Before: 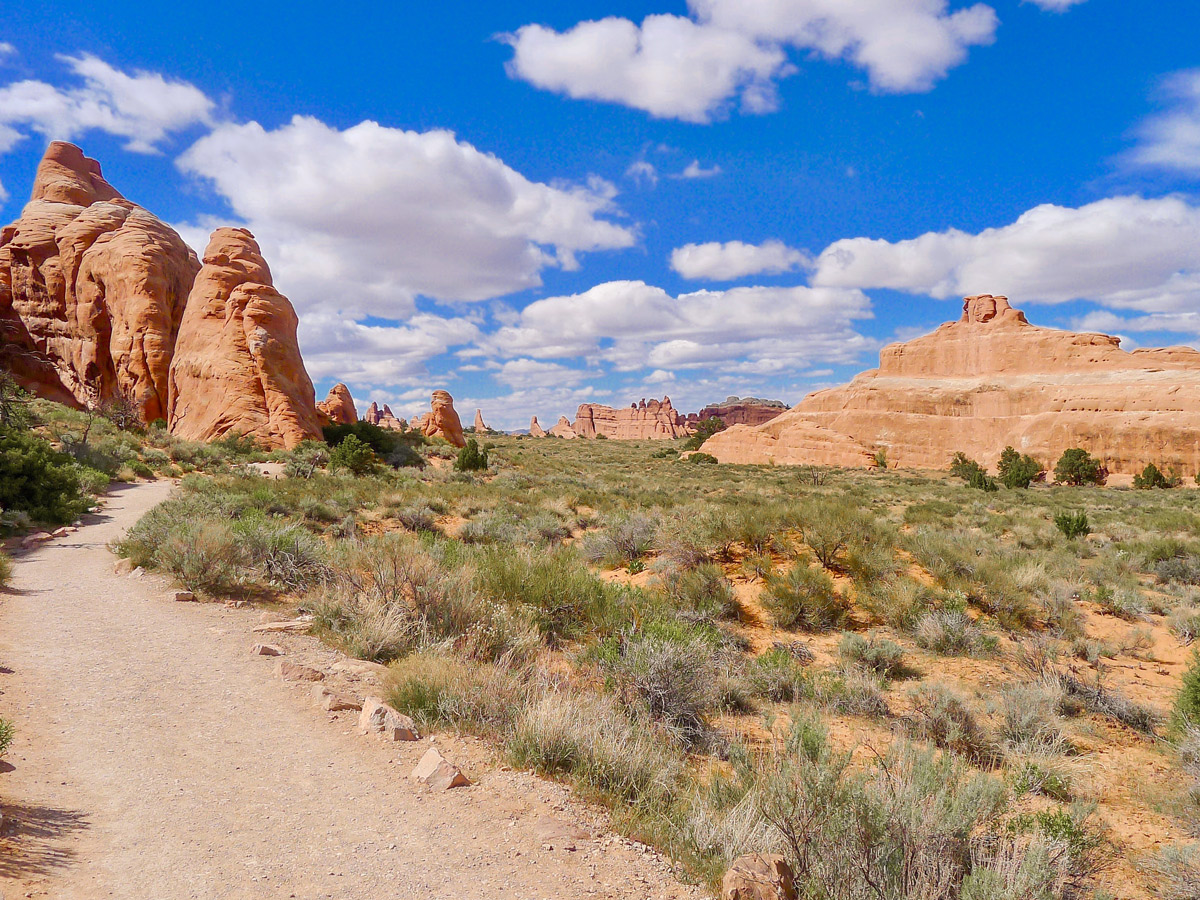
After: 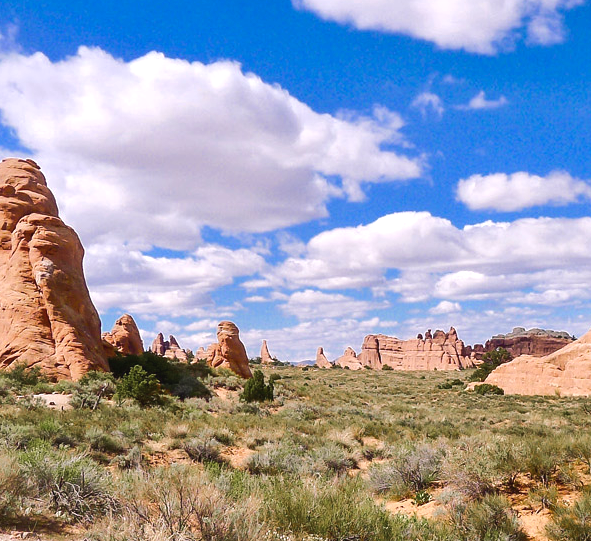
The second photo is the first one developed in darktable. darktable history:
exposure: exposure -0.177 EV, compensate highlight preservation false
color balance rgb: shadows lift › chroma 2%, shadows lift › hue 135.47°, highlights gain › chroma 2%, highlights gain › hue 291.01°, global offset › luminance 0.5%, perceptual saturation grading › global saturation -10.8%, perceptual saturation grading › highlights -26.83%, perceptual saturation grading › shadows 21.25%, perceptual brilliance grading › highlights 17.77%, perceptual brilliance grading › mid-tones 31.71%, perceptual brilliance grading › shadows -31.01%, global vibrance 24.91%
crop: left 17.835%, top 7.675%, right 32.881%, bottom 32.213%
